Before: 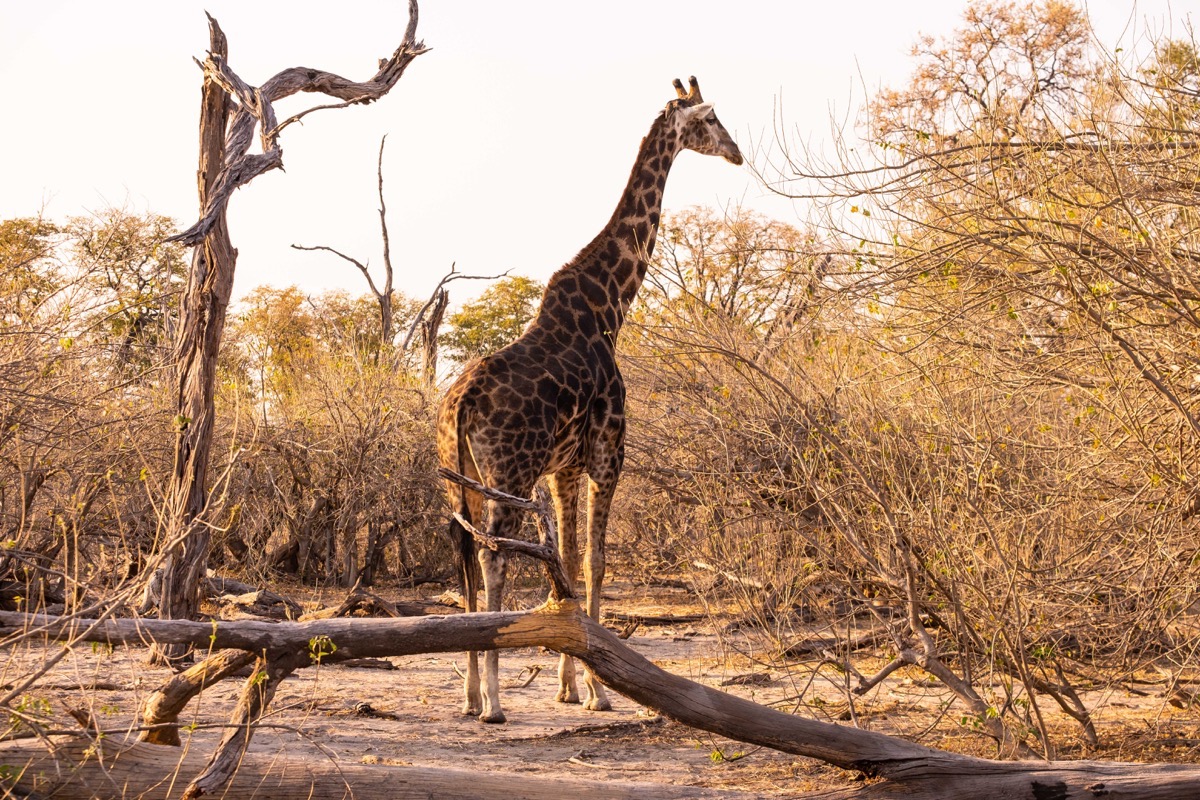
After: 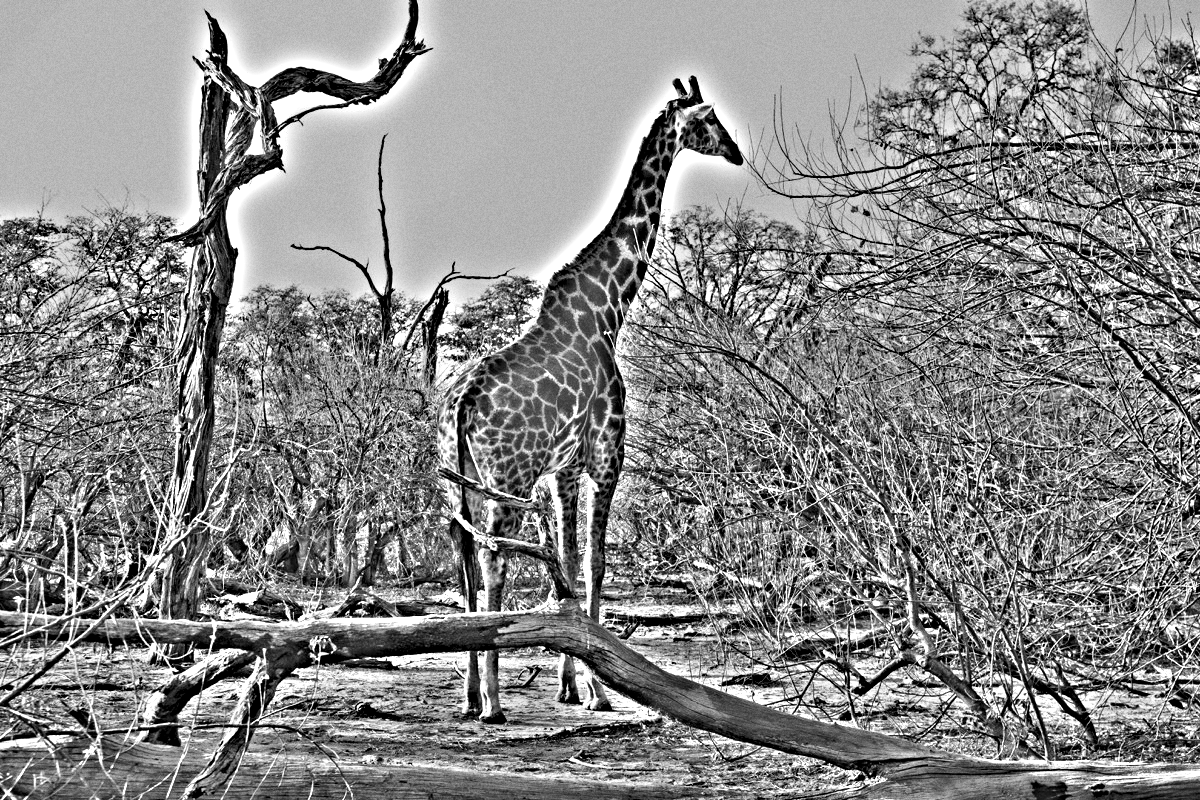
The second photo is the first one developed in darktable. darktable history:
exposure: black level correction 0, exposure 0.5 EV, compensate exposure bias true, compensate highlight preservation false
highpass: on, module defaults
grain: coarseness 22.88 ISO
